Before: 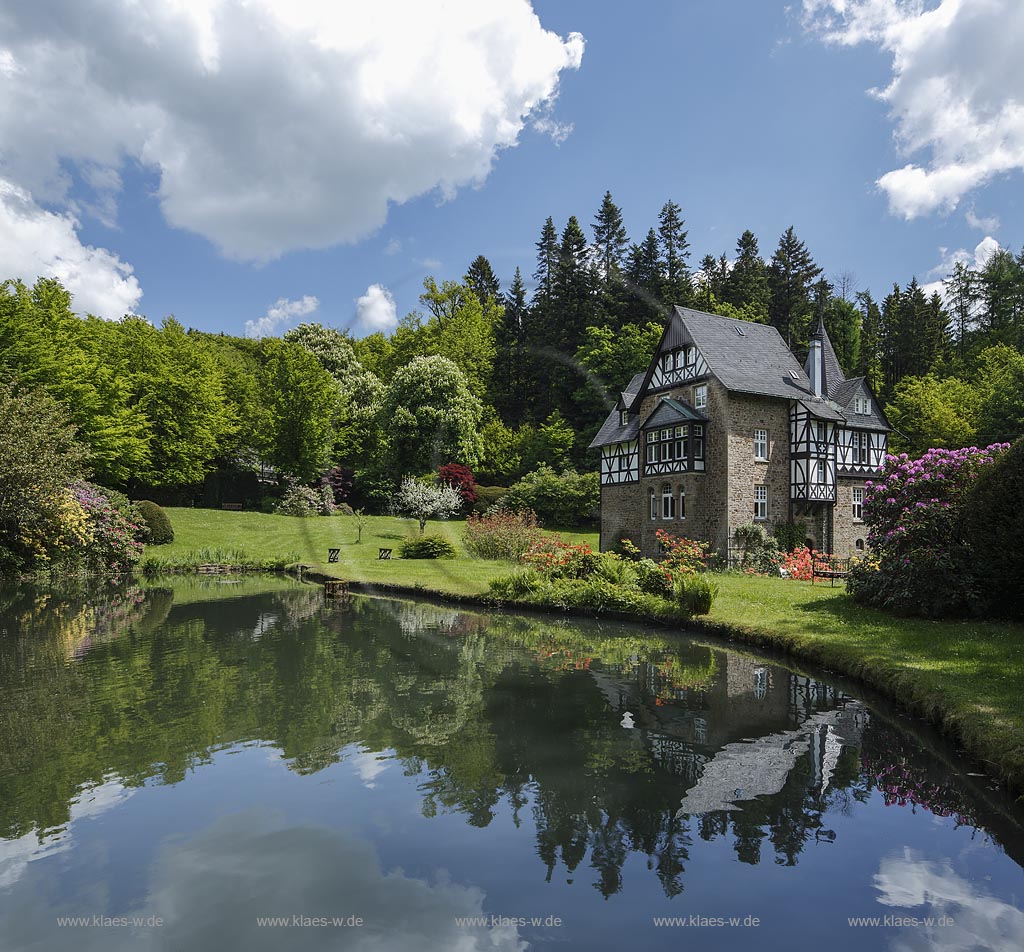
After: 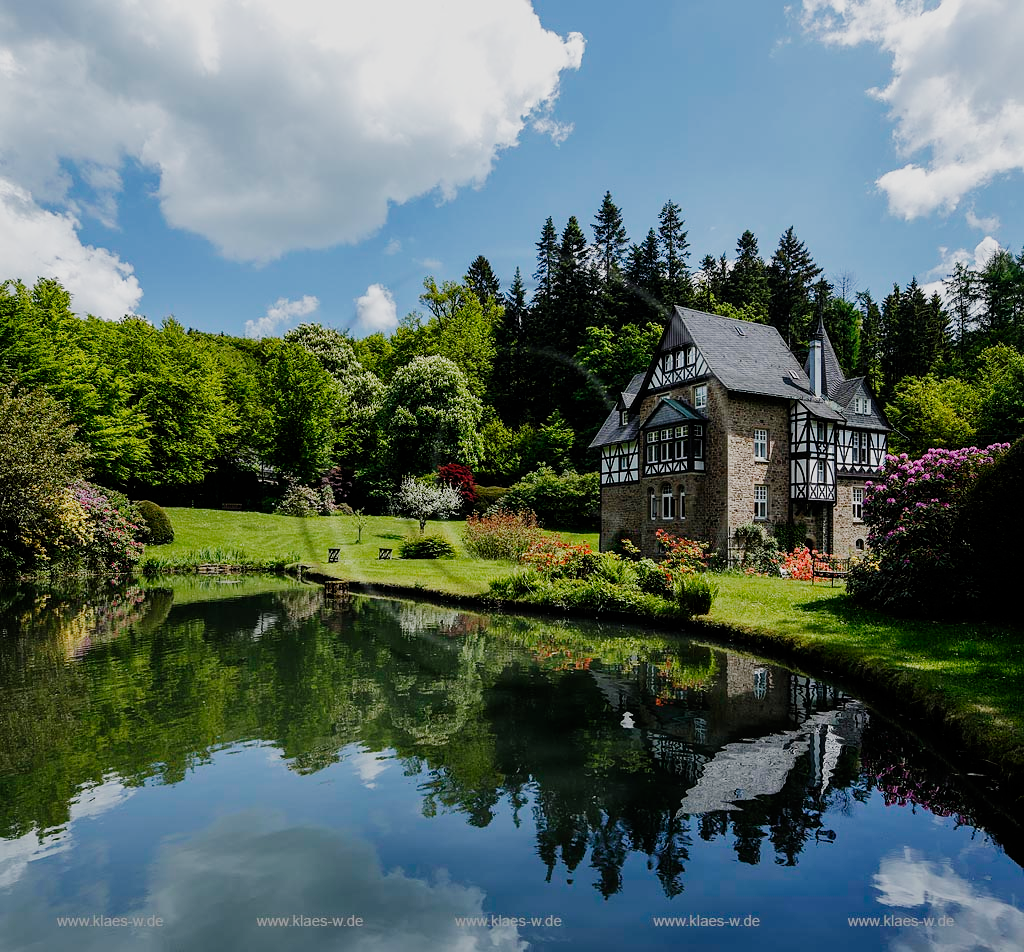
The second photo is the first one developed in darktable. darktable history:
color correction: highlights b* 0.009
filmic rgb: black relative exposure -7.65 EV, white relative exposure 4.56 EV, hardness 3.61, contrast 1.261, preserve chrominance no, color science v5 (2021)
